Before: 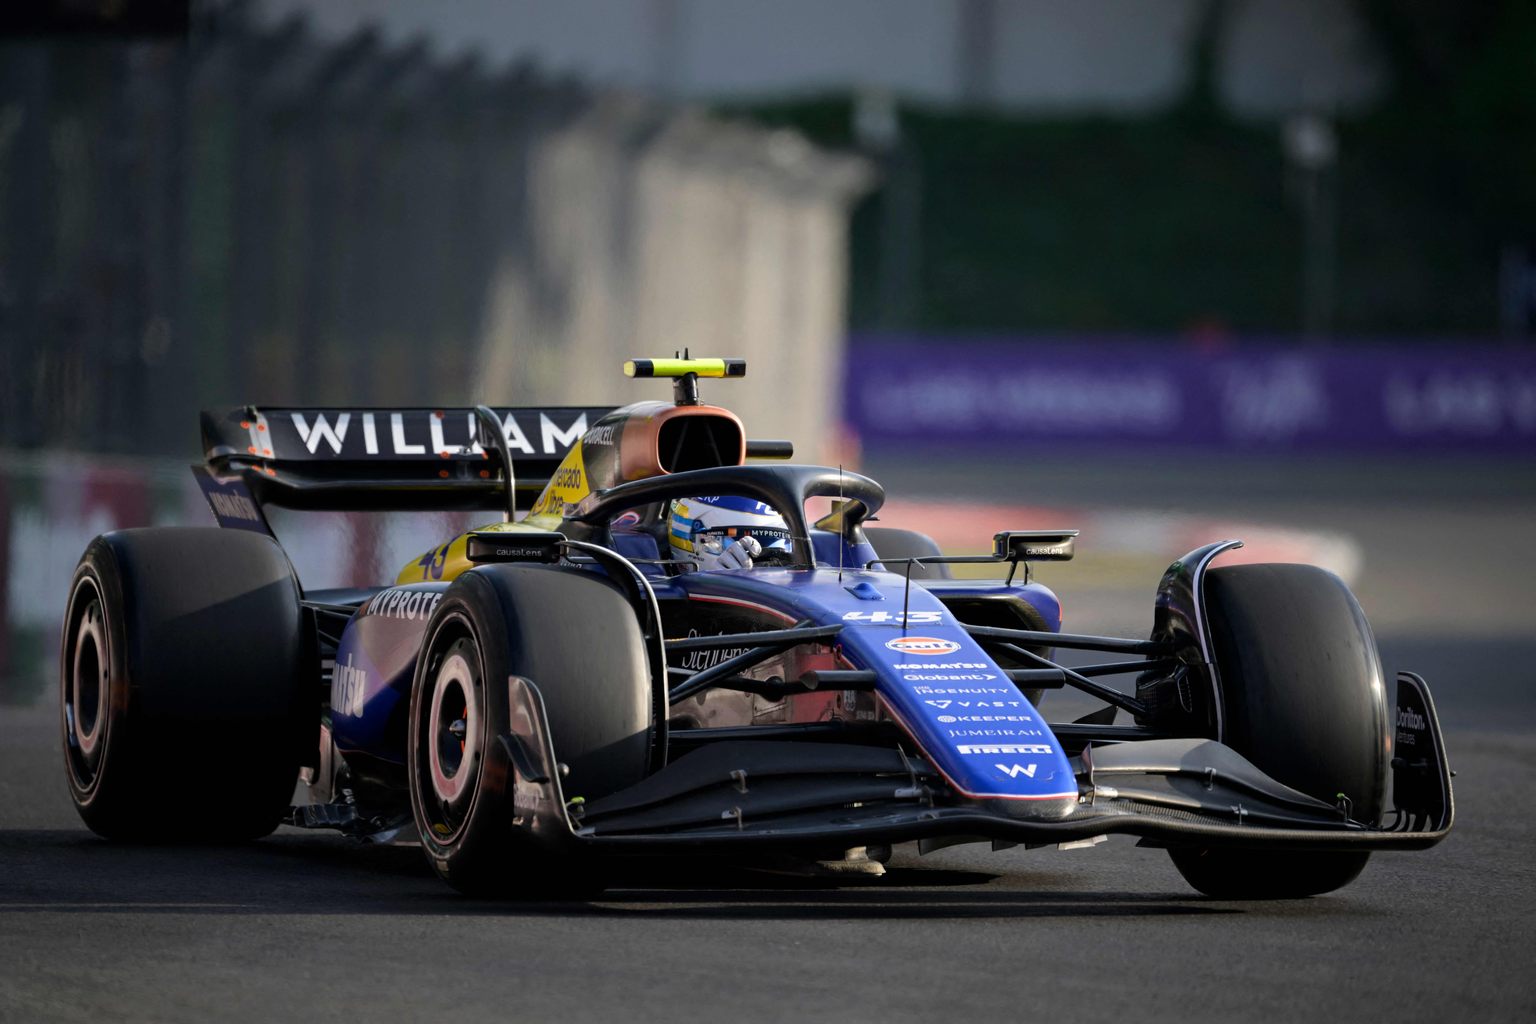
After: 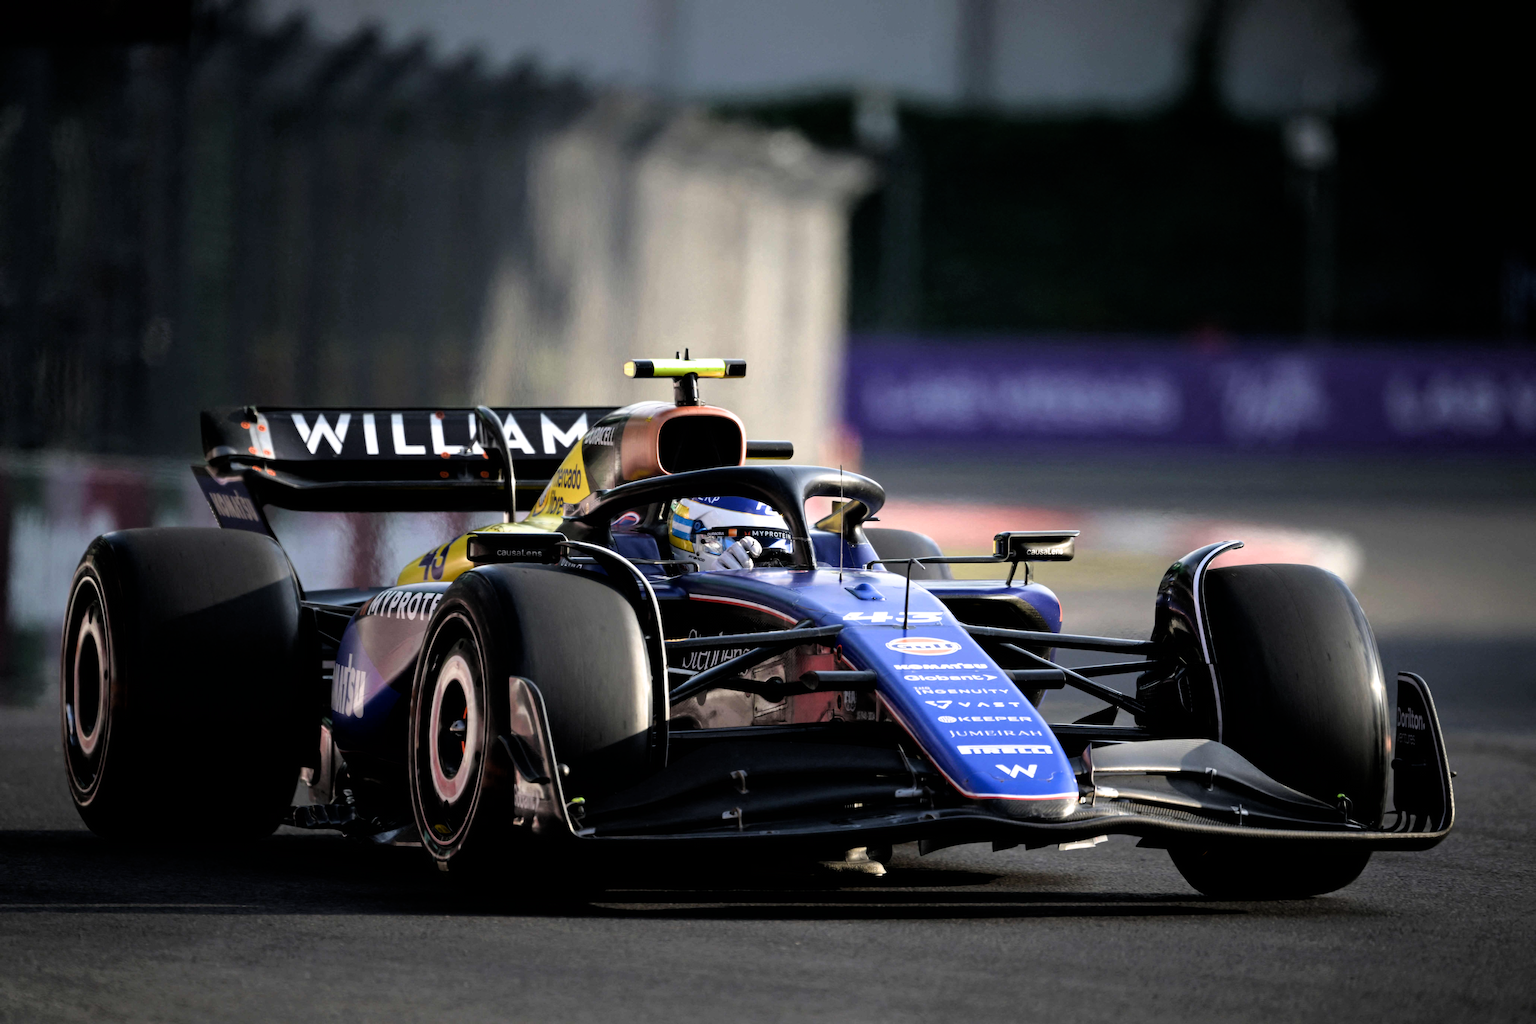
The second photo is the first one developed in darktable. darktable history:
exposure: exposure 0.203 EV, compensate highlight preservation false
filmic rgb: black relative exposure -8.3 EV, white relative exposure 2.2 EV, target white luminance 99.92%, hardness 7.18, latitude 75.45%, contrast 1.315, highlights saturation mix -2.56%, shadows ↔ highlights balance 29.7%
